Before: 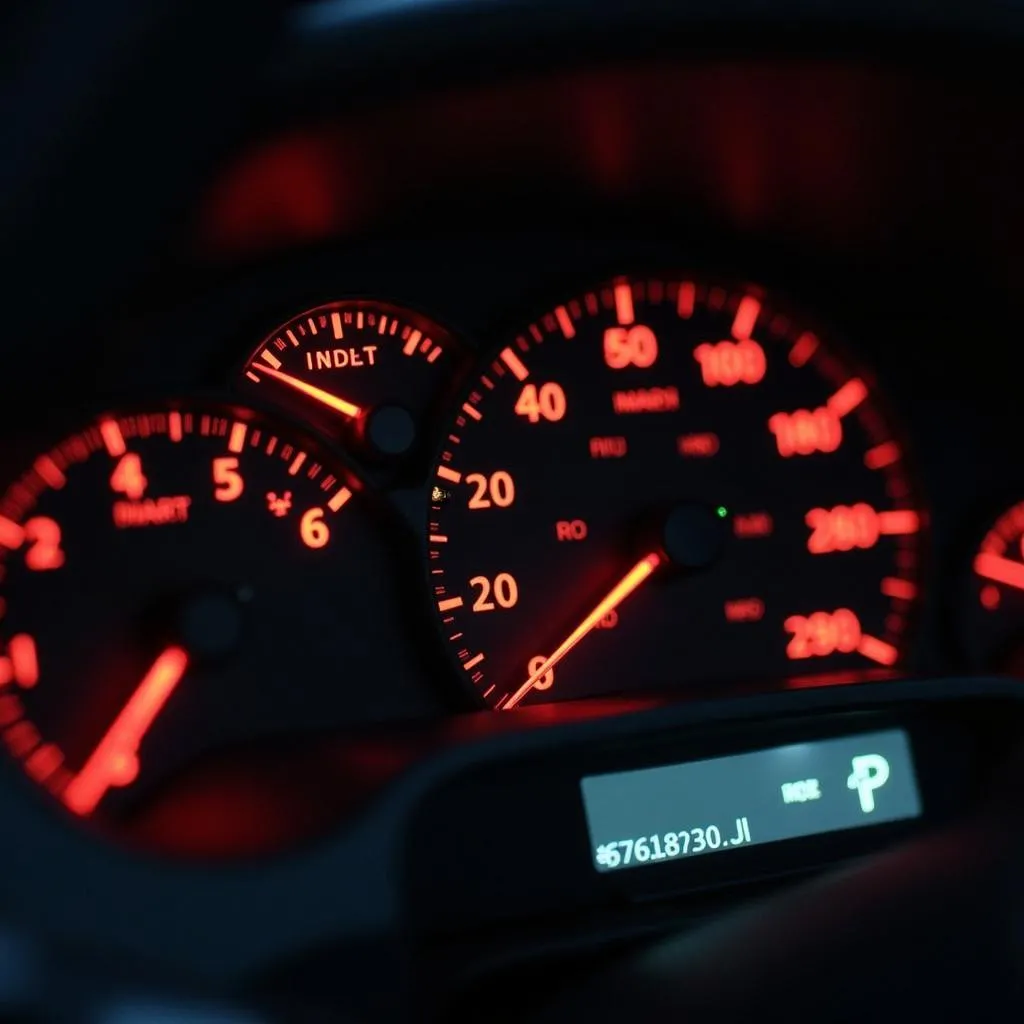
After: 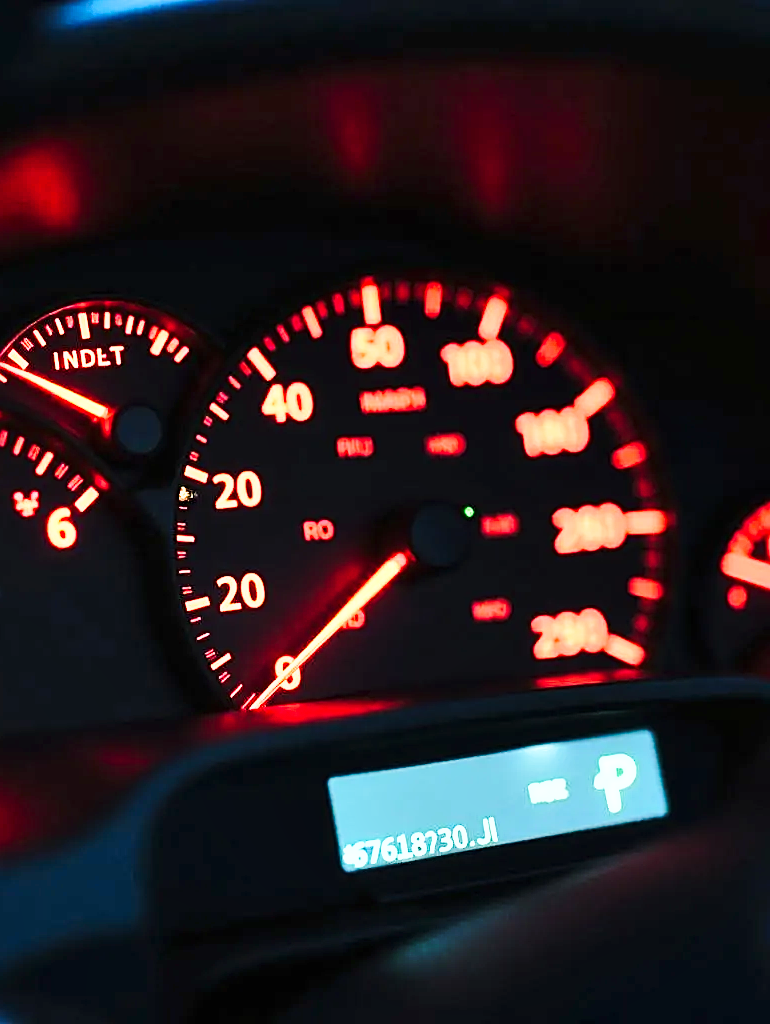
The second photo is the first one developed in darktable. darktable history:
shadows and highlights: low approximation 0.01, soften with gaussian
crop and rotate: left 24.738%
sharpen: on, module defaults
base curve: curves: ch0 [(0, 0) (0.028, 0.03) (0.121, 0.232) (0.46, 0.748) (0.859, 0.968) (1, 1)], preserve colors none
tone equalizer: -8 EV -0.427 EV, -7 EV -0.356 EV, -6 EV -0.367 EV, -5 EV -0.226 EV, -3 EV 0.233 EV, -2 EV 0.344 EV, -1 EV 0.376 EV, +0 EV 0.401 EV, edges refinement/feathering 500, mask exposure compensation -1.57 EV, preserve details no
exposure: black level correction 0, exposure 0.695 EV, compensate highlight preservation false
